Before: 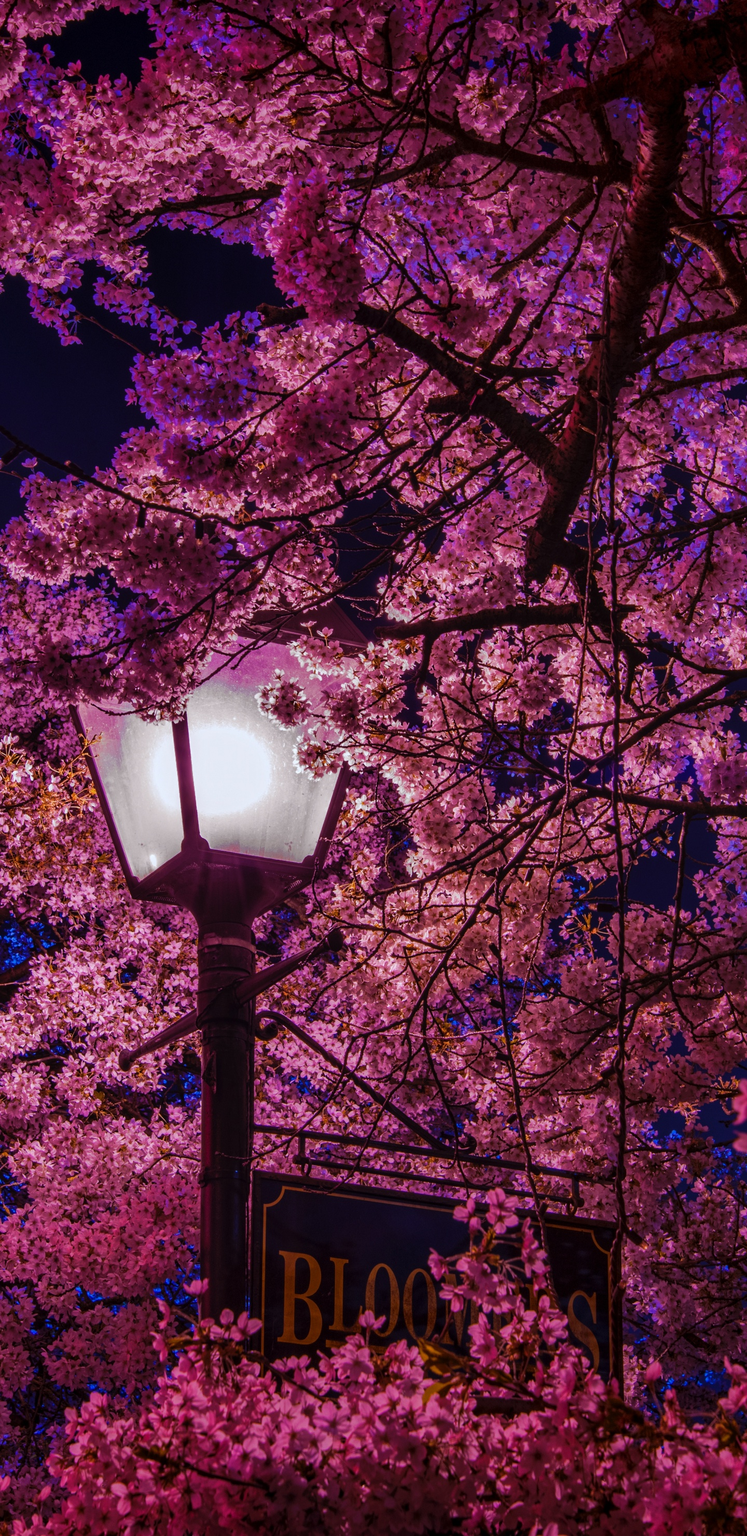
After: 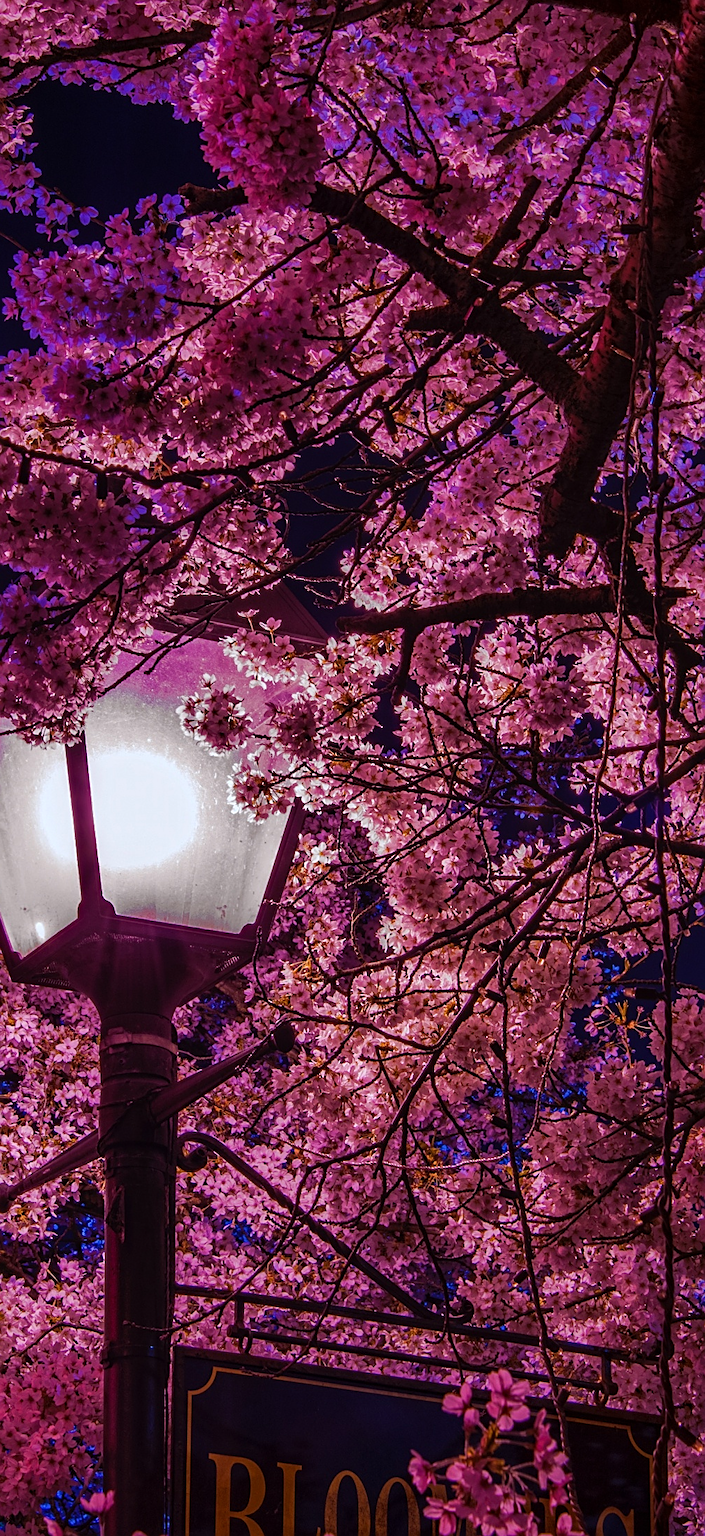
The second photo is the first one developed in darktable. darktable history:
haze removal: compatibility mode true, adaptive false
sharpen: on, module defaults
crop and rotate: left 16.594%, top 10.847%, right 12.947%, bottom 14.556%
